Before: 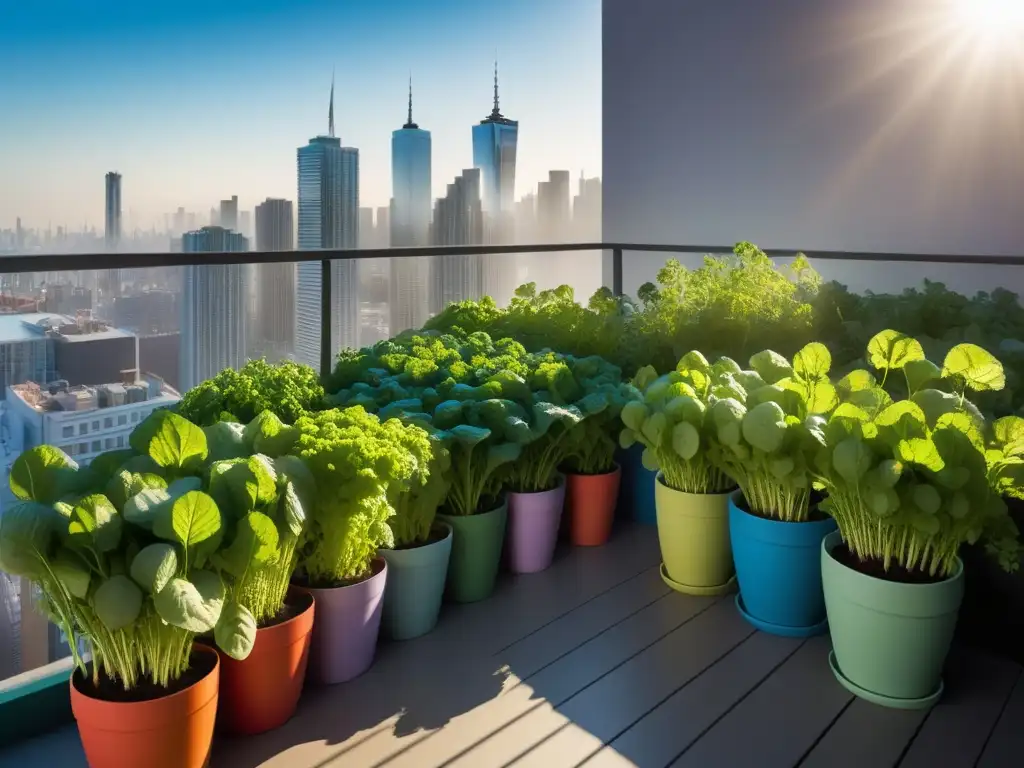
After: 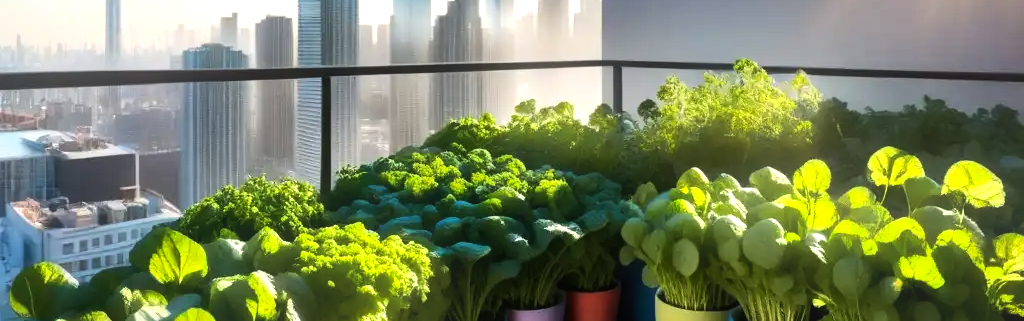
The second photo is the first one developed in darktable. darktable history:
tone equalizer: -8 EV -0.75 EV, -7 EV -0.7 EV, -6 EV -0.6 EV, -5 EV -0.4 EV, -3 EV 0.4 EV, -2 EV 0.6 EV, -1 EV 0.7 EV, +0 EV 0.75 EV, edges refinement/feathering 500, mask exposure compensation -1.57 EV, preserve details no
white balance: emerald 1
bloom: size 9%, threshold 100%, strength 7%
vibrance: on, module defaults
crop and rotate: top 23.84%, bottom 34.294%
